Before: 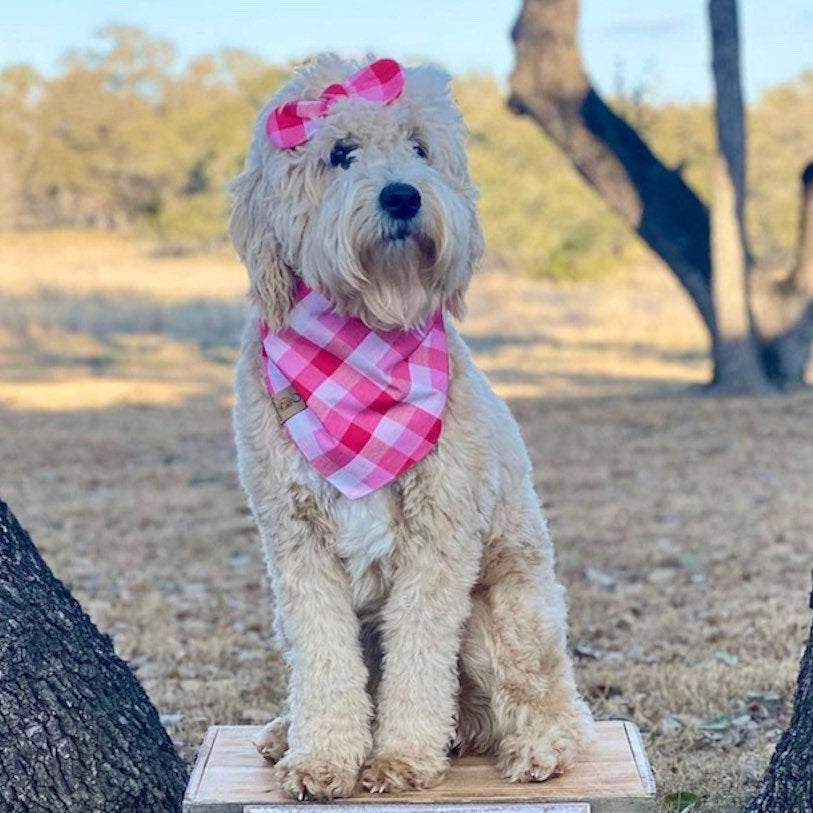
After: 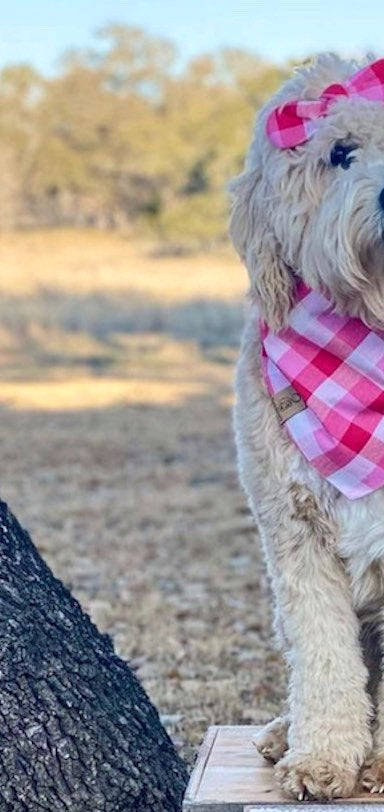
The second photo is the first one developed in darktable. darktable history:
local contrast: highlights 103%, shadows 101%, detail 119%, midtone range 0.2
crop and rotate: left 0.017%, top 0%, right 52.635%
